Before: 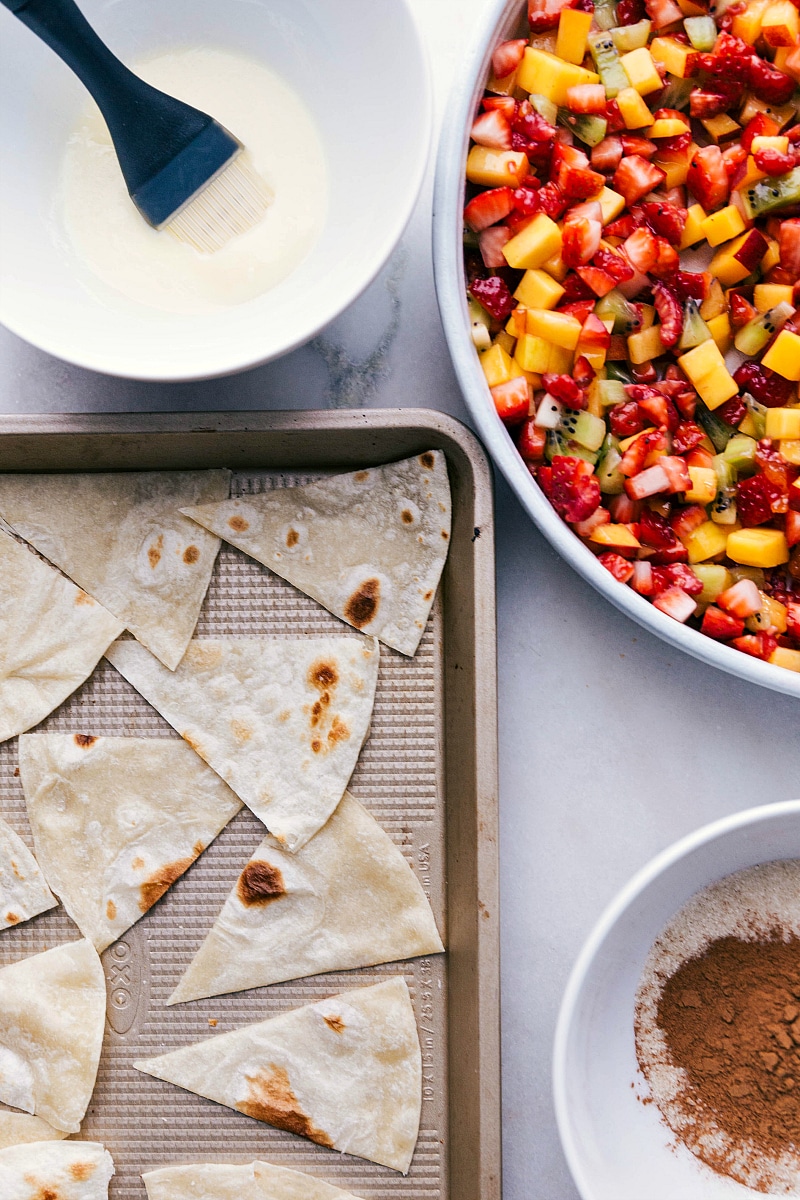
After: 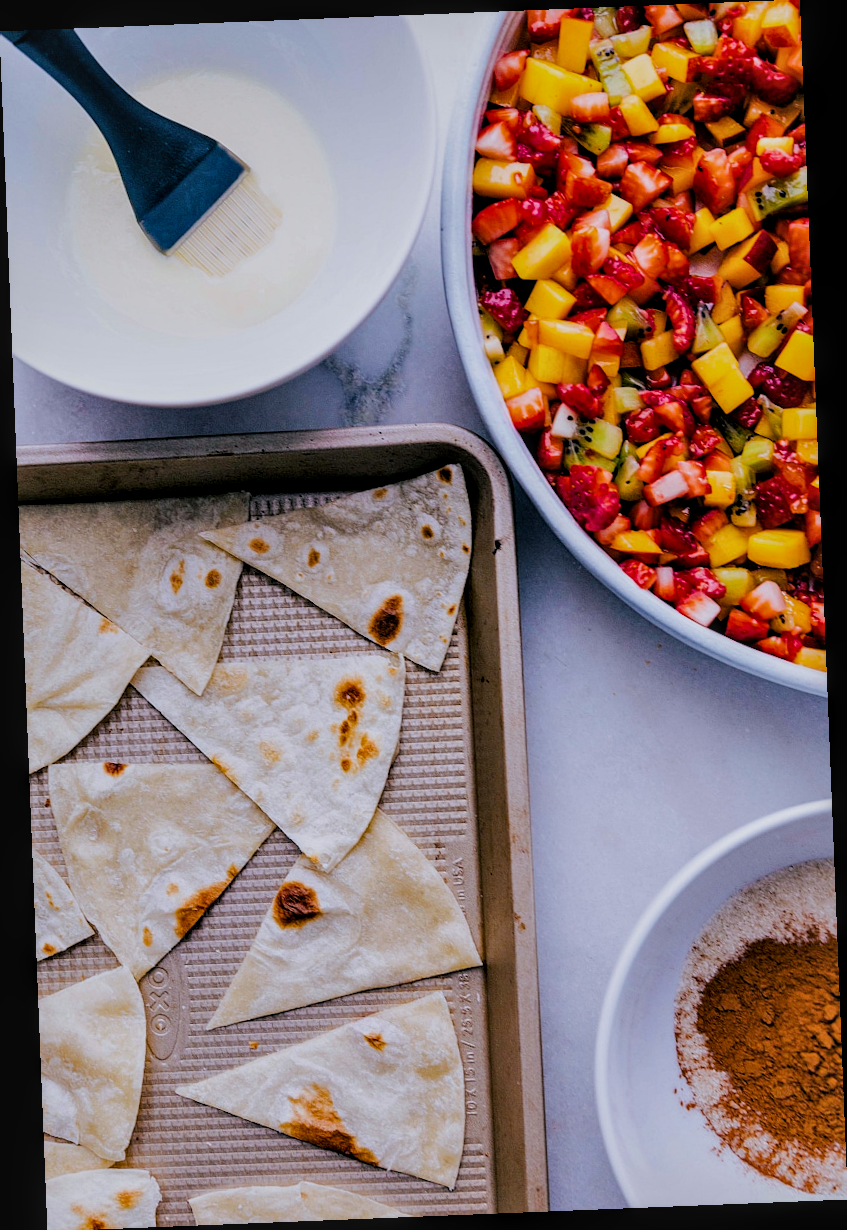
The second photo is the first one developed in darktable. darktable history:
filmic rgb: black relative exposure -5 EV, white relative exposure 3.5 EV, hardness 3.19, contrast 1.2, highlights saturation mix -30%
color calibration: illuminant as shot in camera, x 0.358, y 0.373, temperature 4628.91 K
local contrast: on, module defaults
rotate and perspective: rotation -2.29°, automatic cropping off
color balance rgb: linear chroma grading › global chroma 15%, perceptual saturation grading › global saturation 30%
tone equalizer: -8 EV 0.25 EV, -7 EV 0.417 EV, -6 EV 0.417 EV, -5 EV 0.25 EV, -3 EV -0.25 EV, -2 EV -0.417 EV, -1 EV -0.417 EV, +0 EV -0.25 EV, edges refinement/feathering 500, mask exposure compensation -1.57 EV, preserve details guided filter
